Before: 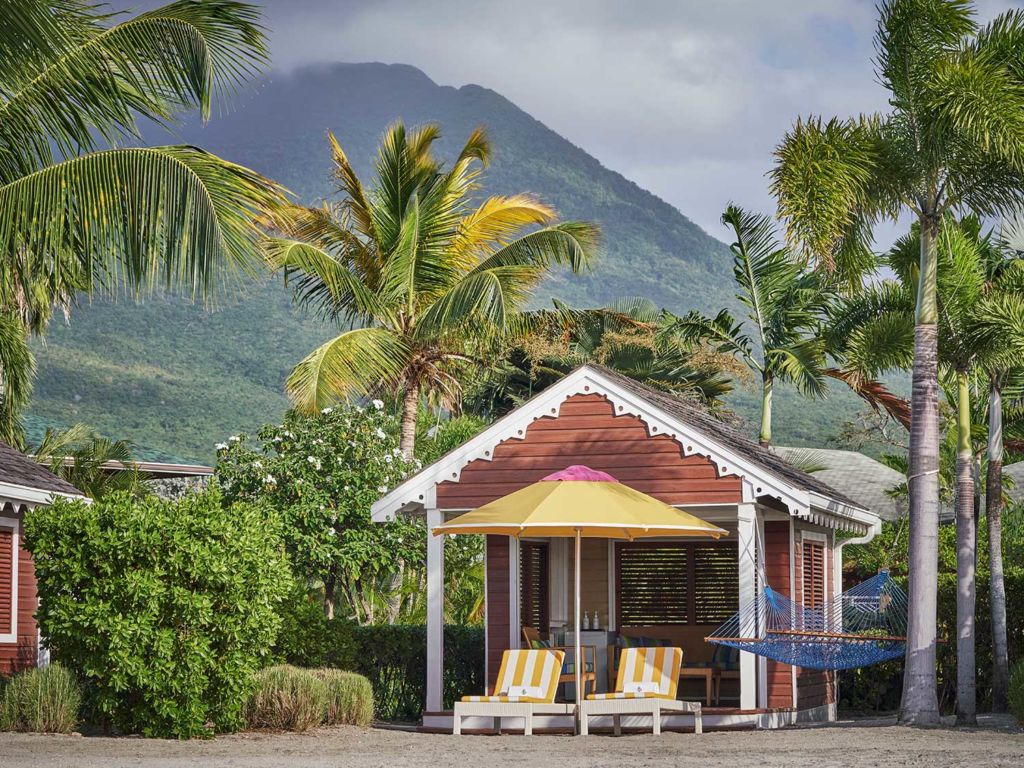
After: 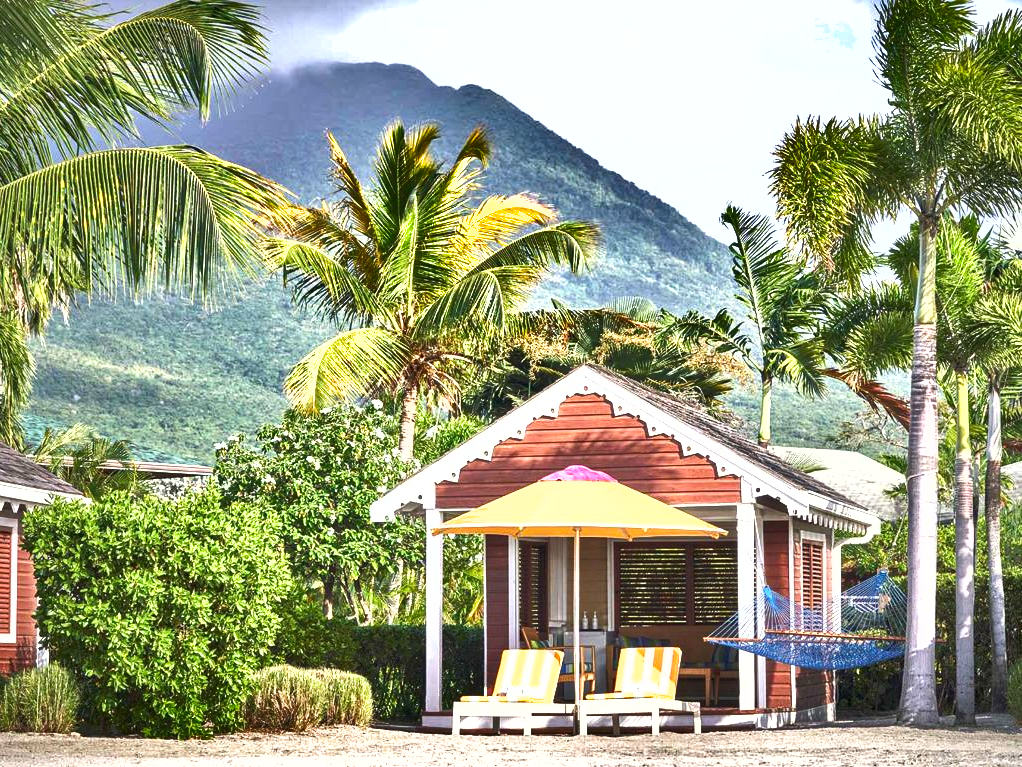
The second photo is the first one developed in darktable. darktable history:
exposure: black level correction 0, exposure 1.45 EV, compensate exposure bias true, compensate highlight preservation false
crop and rotate: left 0.126%
shadows and highlights: radius 108.52, shadows 44.07, highlights -67.8, low approximation 0.01, soften with gaussian
